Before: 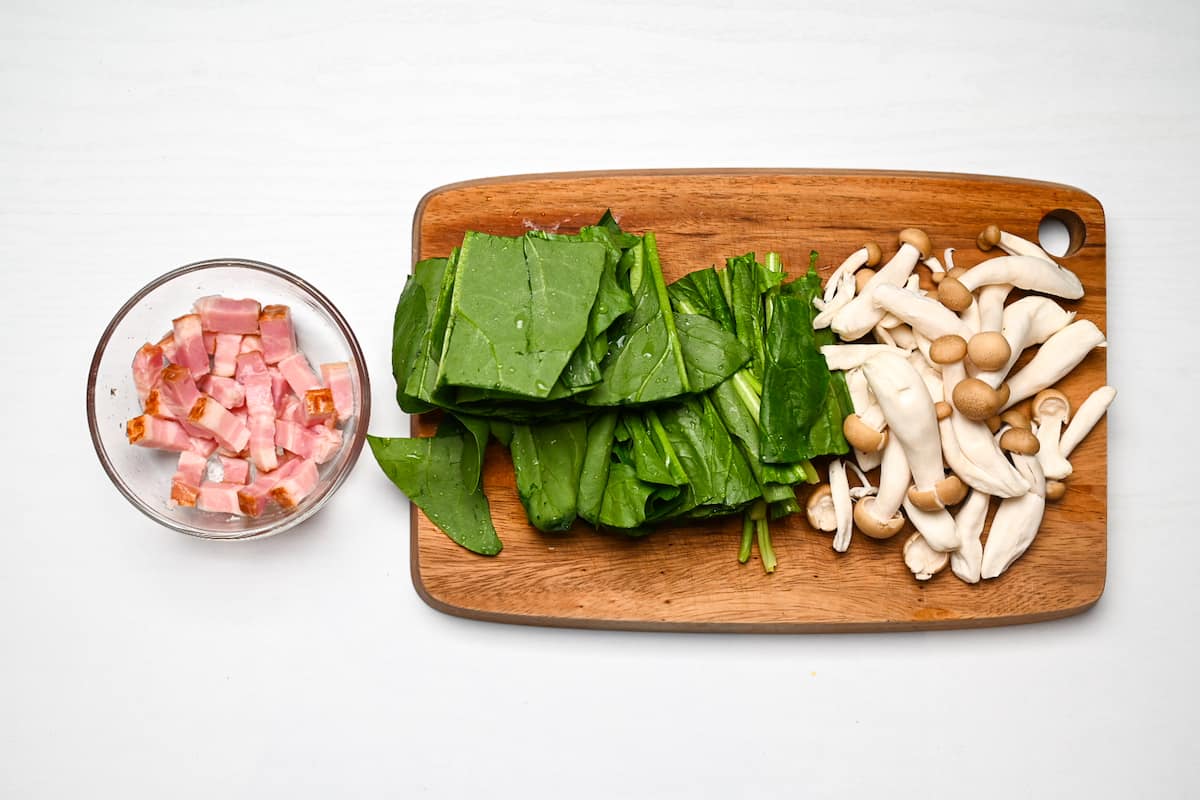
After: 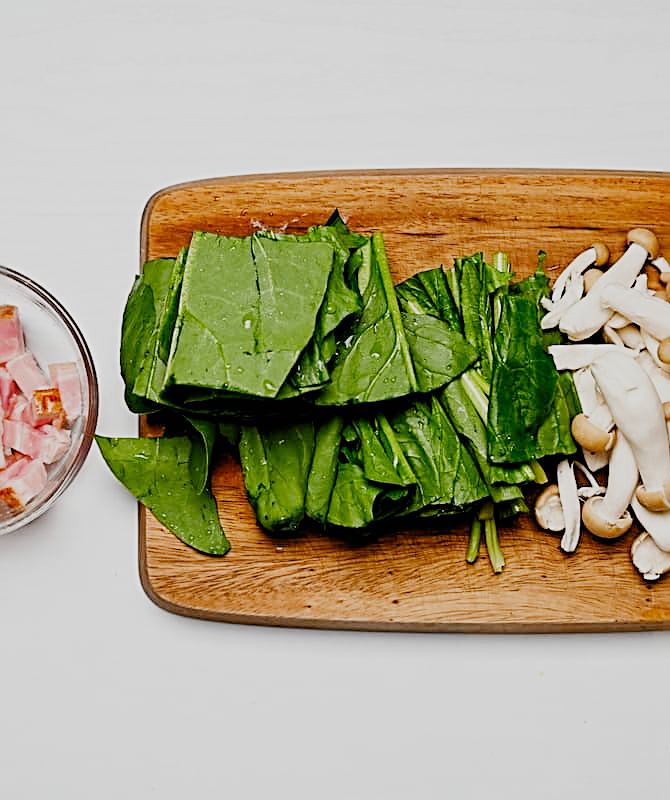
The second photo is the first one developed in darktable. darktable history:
sharpen: radius 2.64, amount 0.669
filmic rgb: black relative exposure -5.01 EV, white relative exposure 3.97 EV, hardness 2.91, contrast 1.099, add noise in highlights 0, preserve chrominance no, color science v3 (2019), use custom middle-gray values true, contrast in highlights soft
crop and rotate: left 22.702%, right 21.432%
